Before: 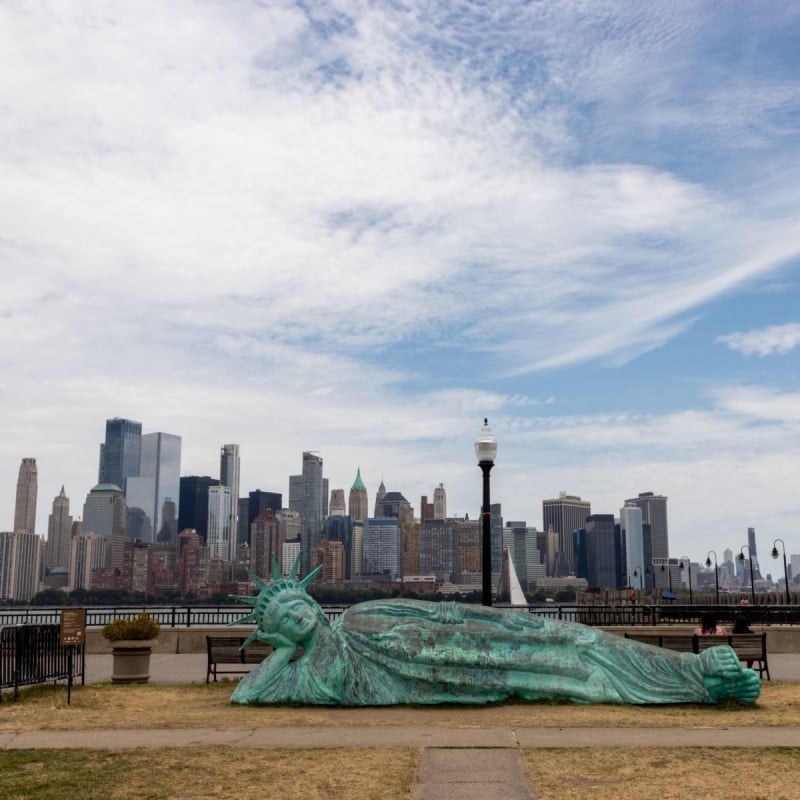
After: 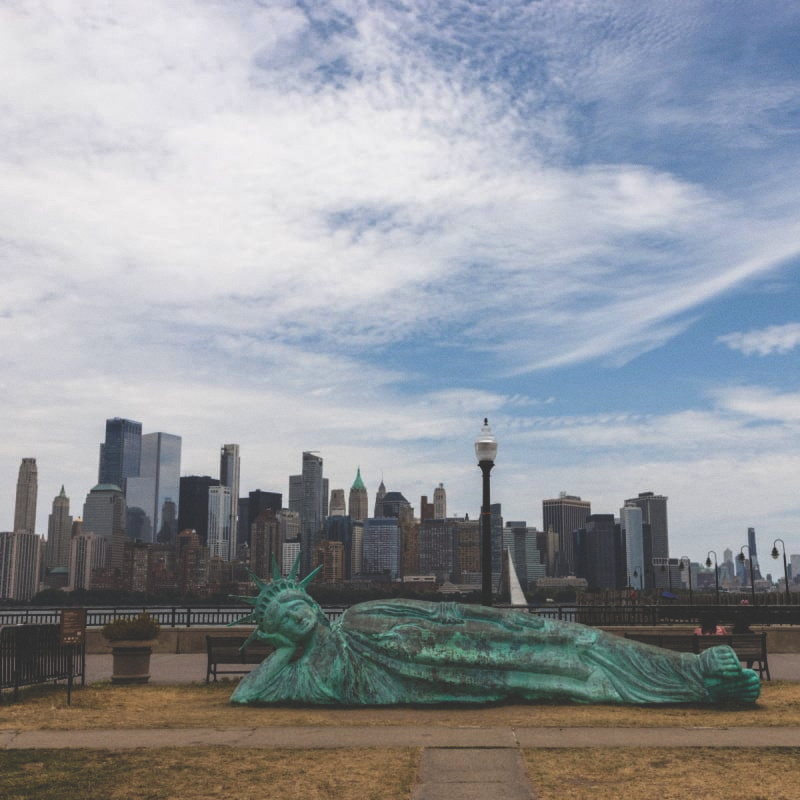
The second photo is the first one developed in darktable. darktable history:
grain: coarseness 0.09 ISO, strength 10%
rgb curve: curves: ch0 [(0, 0.186) (0.314, 0.284) (0.775, 0.708) (1, 1)], compensate middle gray true, preserve colors none
